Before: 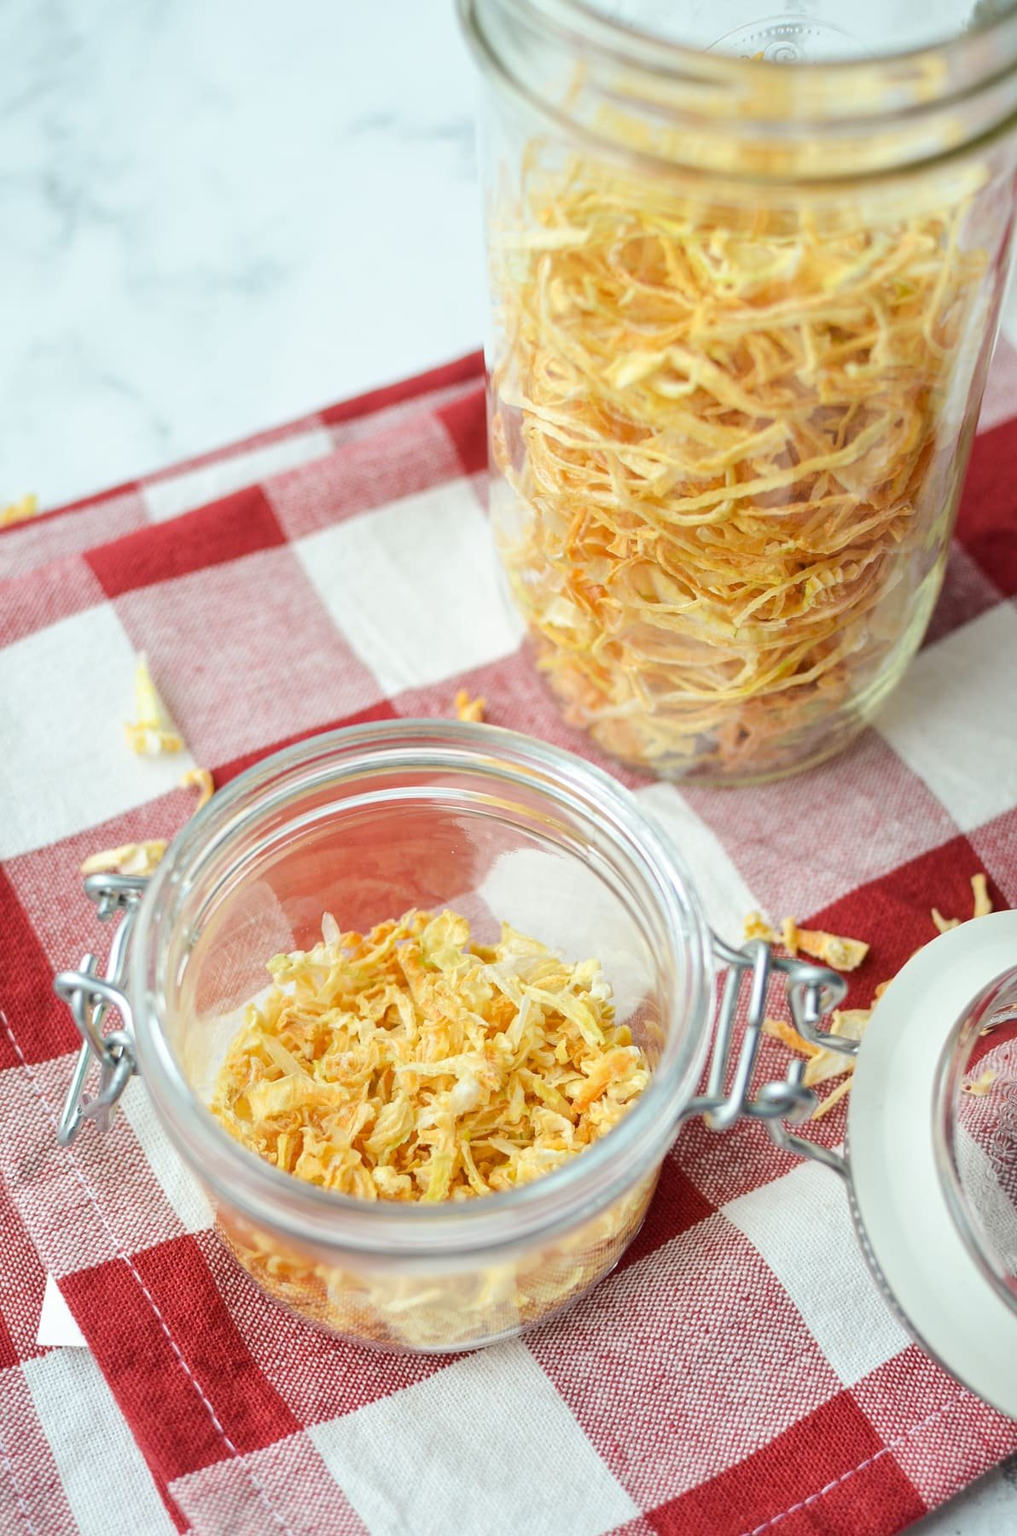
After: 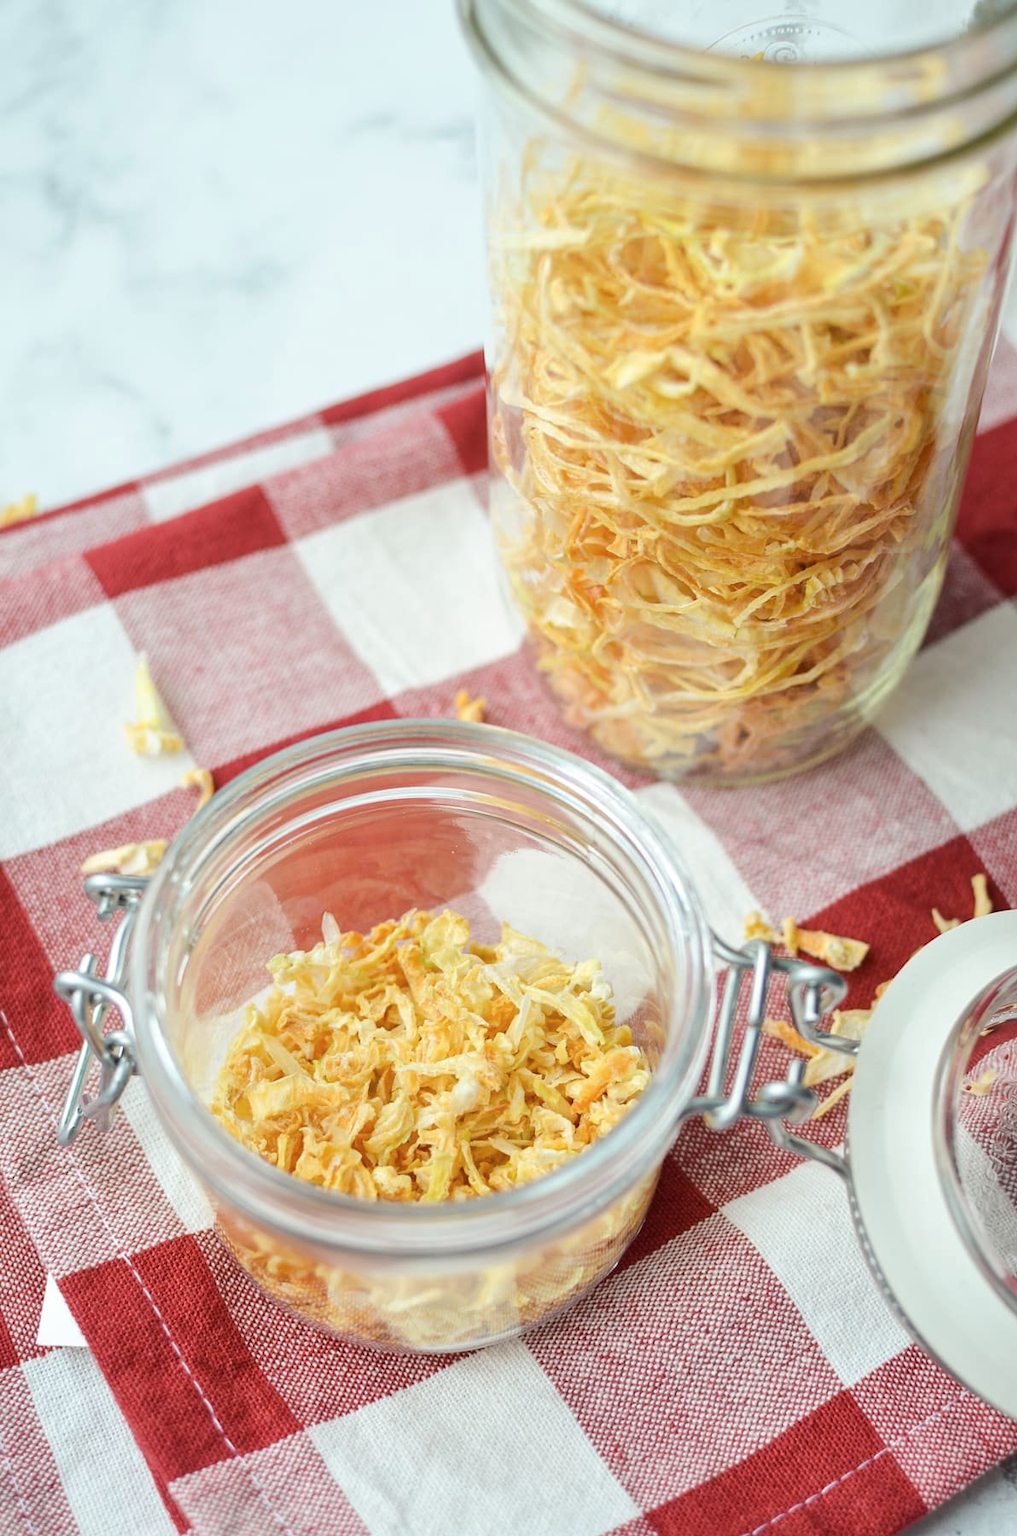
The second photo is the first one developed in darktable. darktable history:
contrast brightness saturation: contrast 0.009, saturation -0.062
